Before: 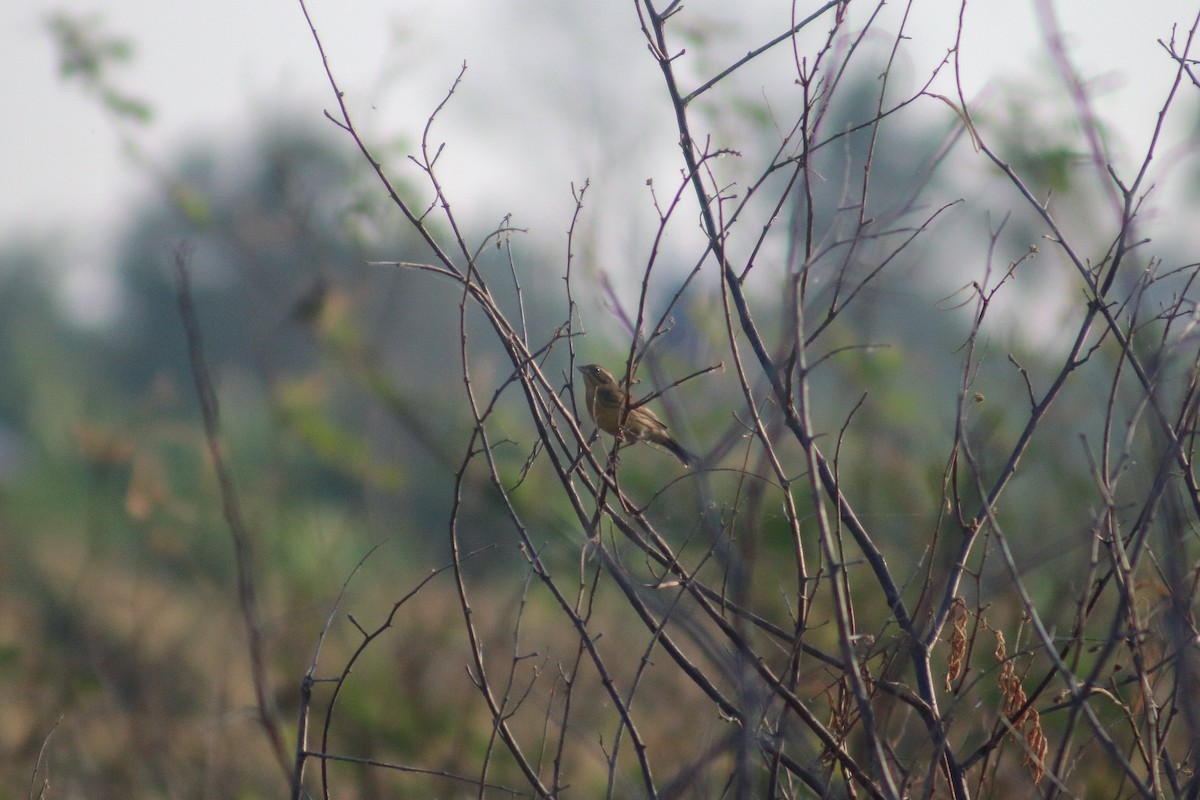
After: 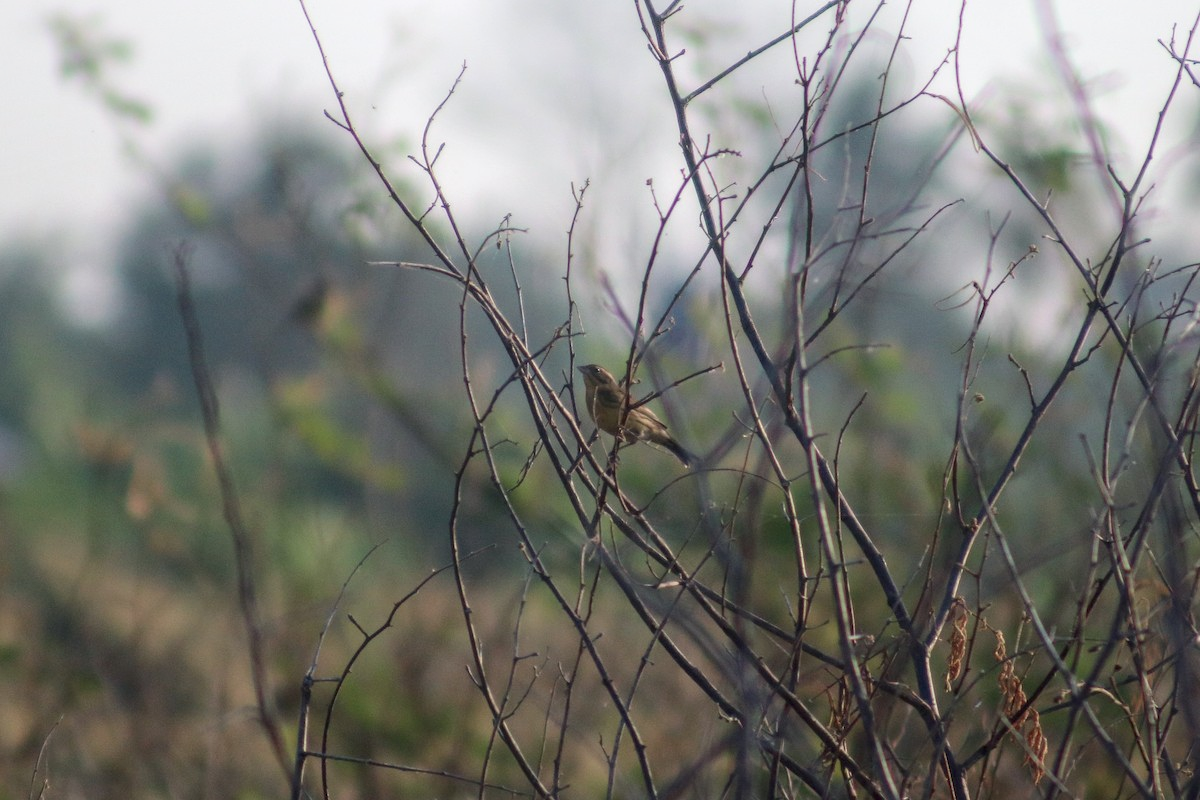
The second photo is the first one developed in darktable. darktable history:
exposure: compensate highlight preservation false
local contrast: on, module defaults
shadows and highlights: shadows -23.08, highlights 46.15, soften with gaussian
